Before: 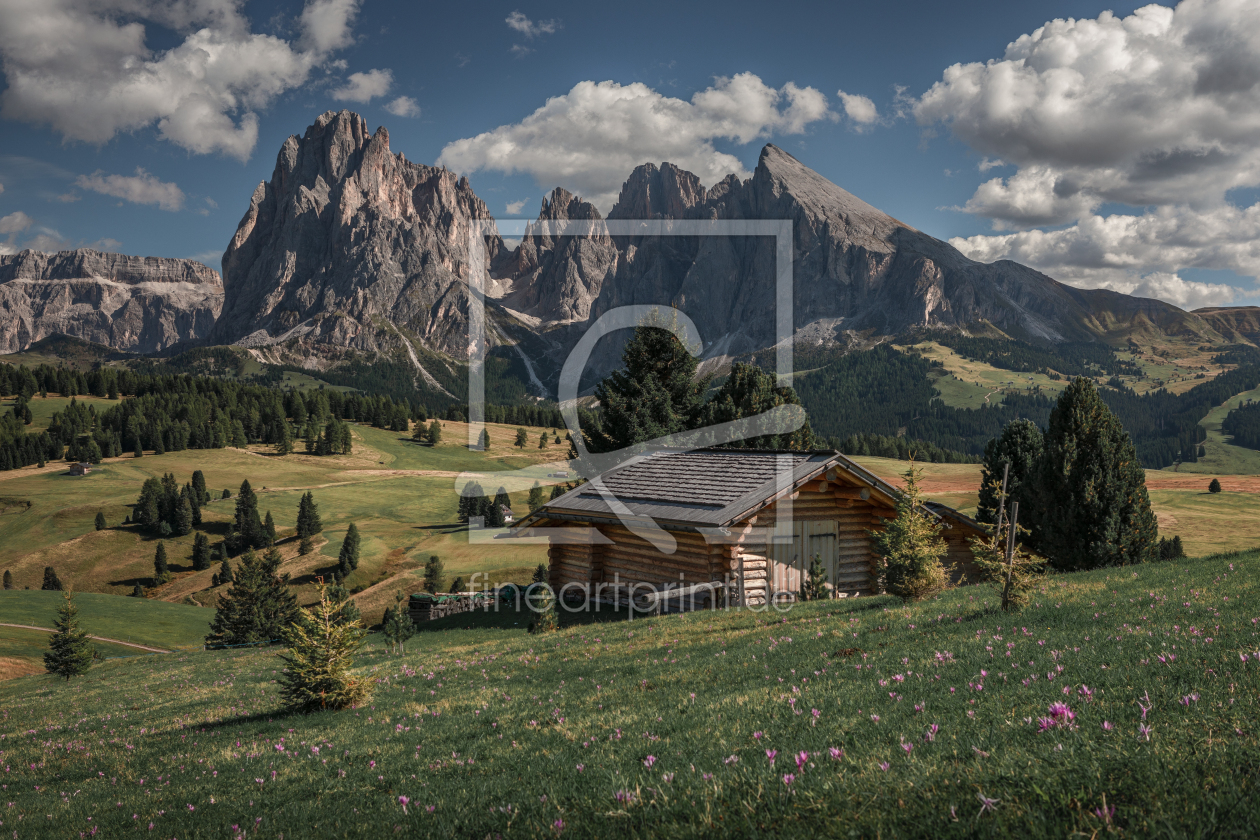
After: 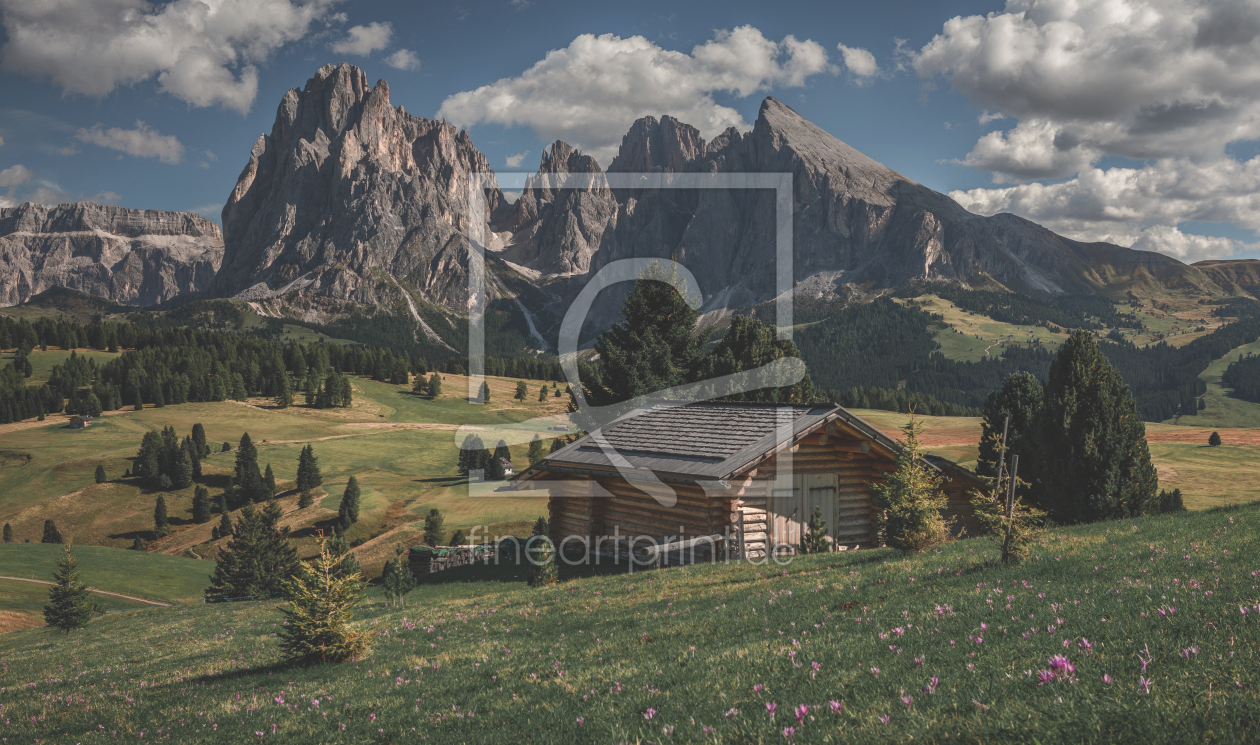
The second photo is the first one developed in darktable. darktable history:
exposure: black level correction -0.023, exposure -0.039 EV, compensate highlight preservation false
crop and rotate: top 5.609%, bottom 5.609%
